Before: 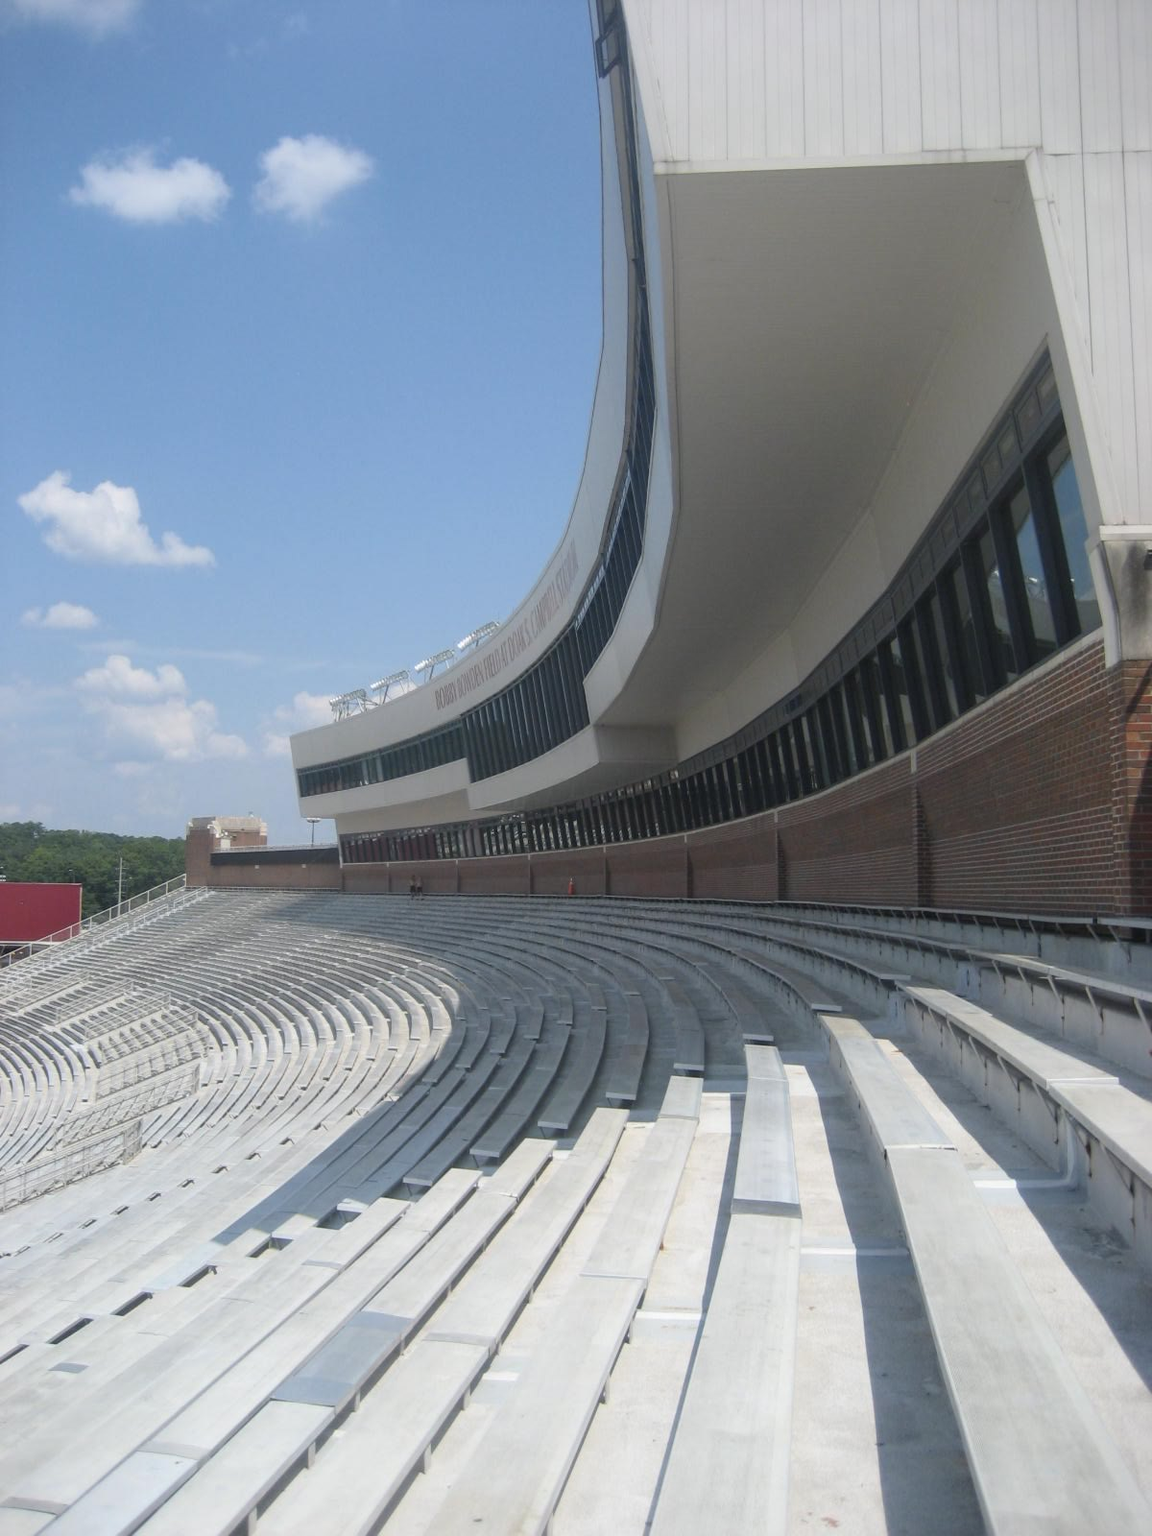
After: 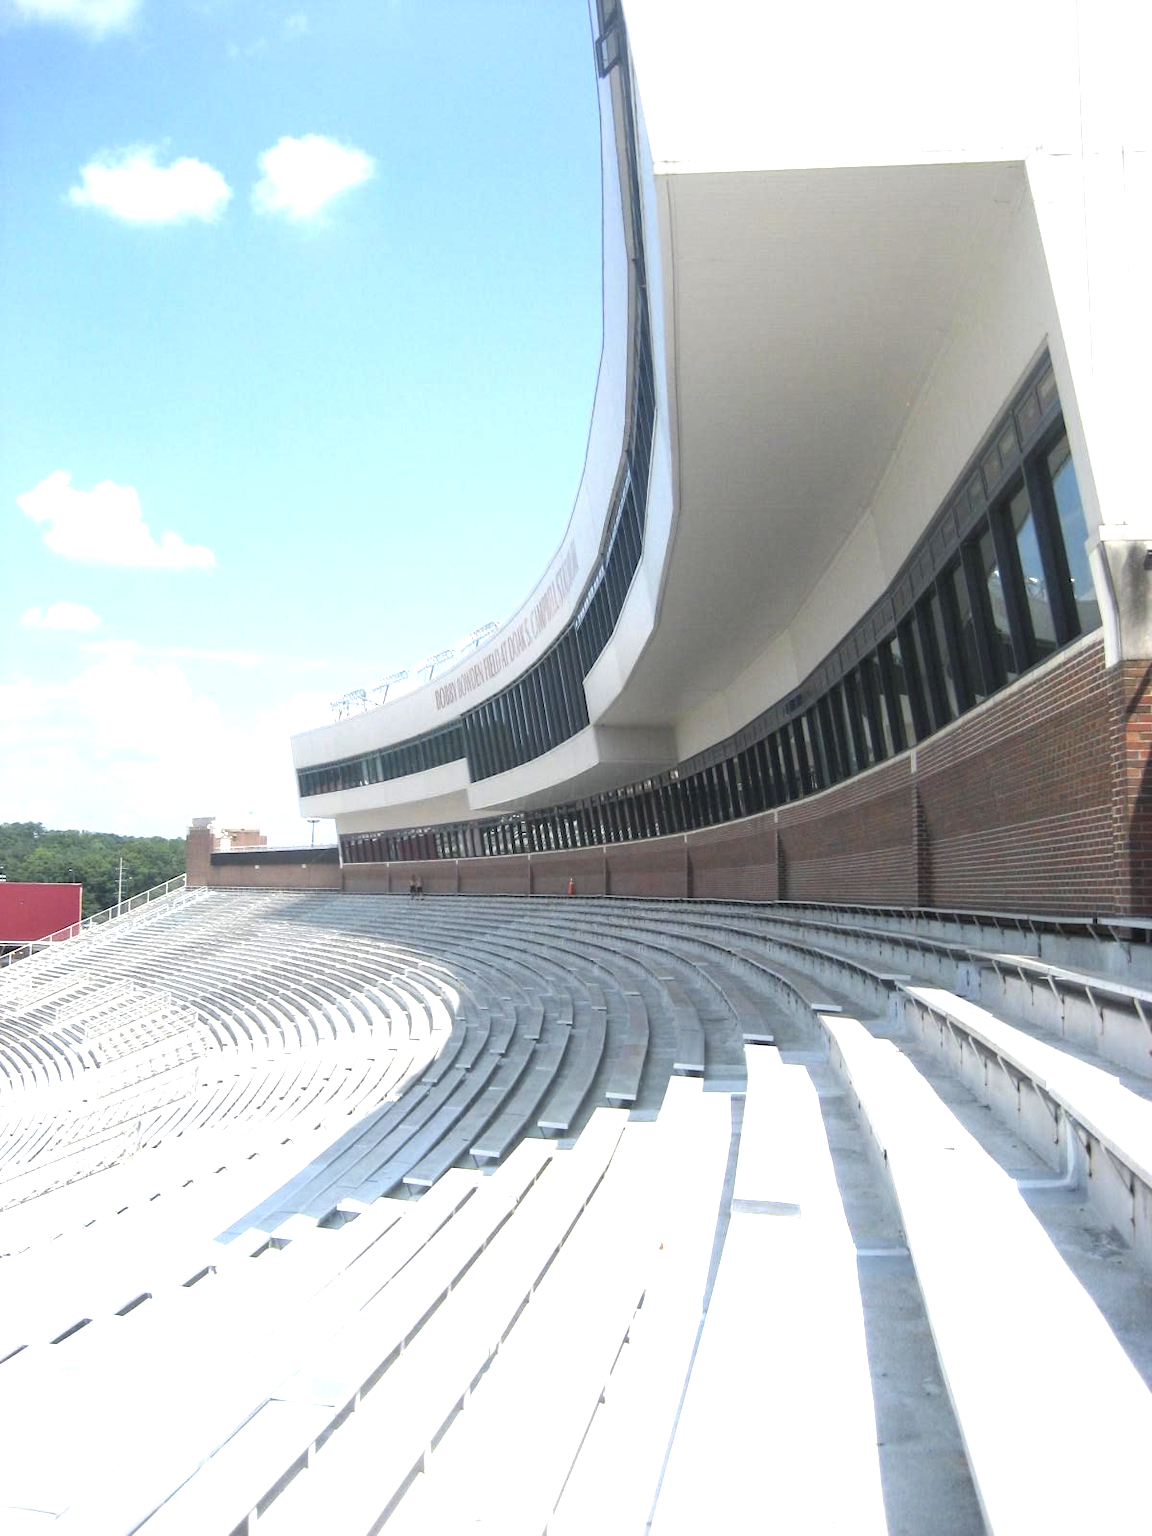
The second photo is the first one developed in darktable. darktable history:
exposure: exposure 1 EV, compensate highlight preservation false
levels: levels [0.055, 0.477, 0.9]
